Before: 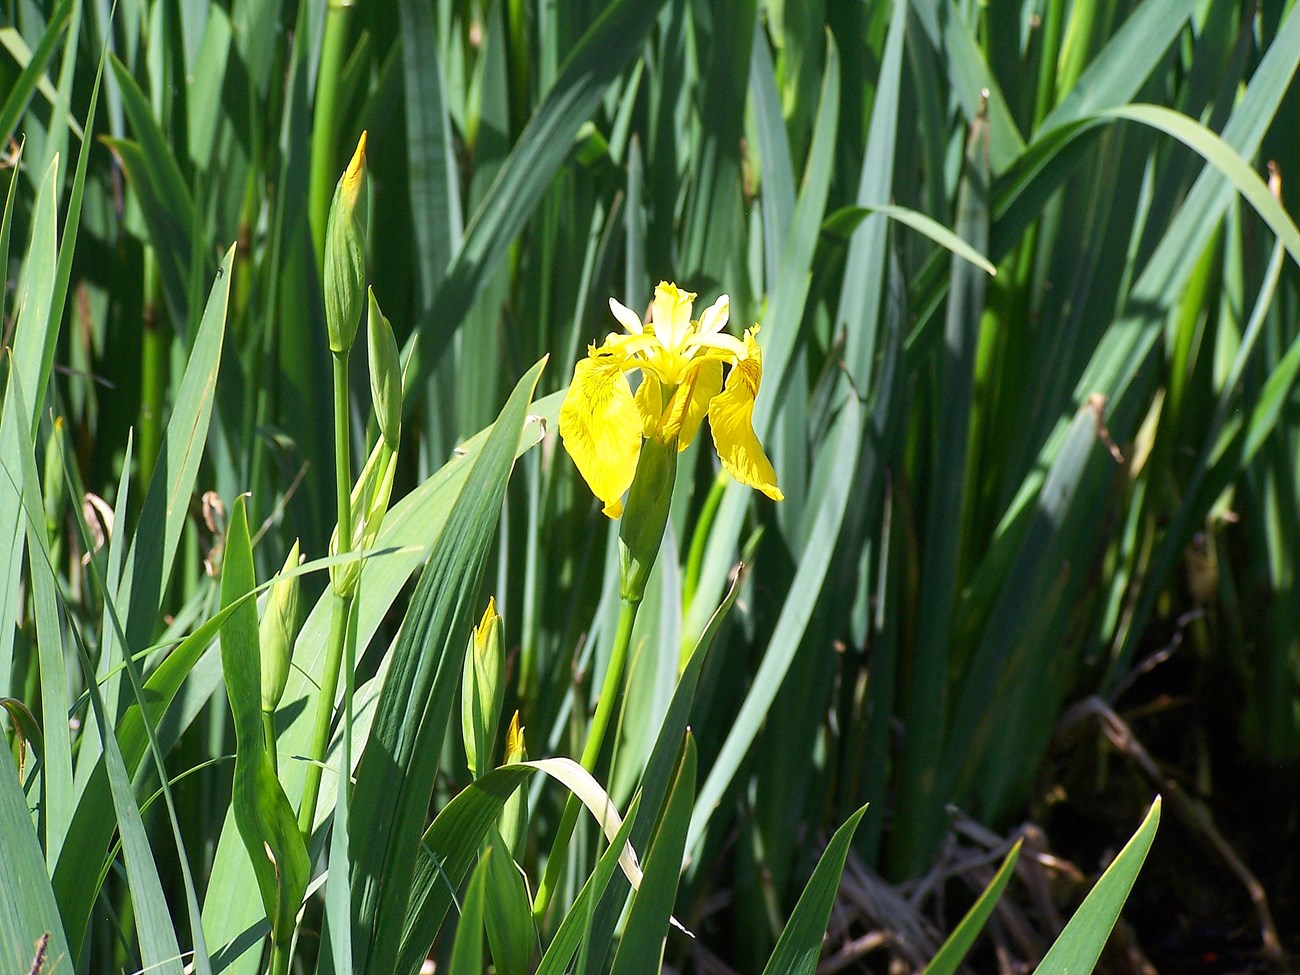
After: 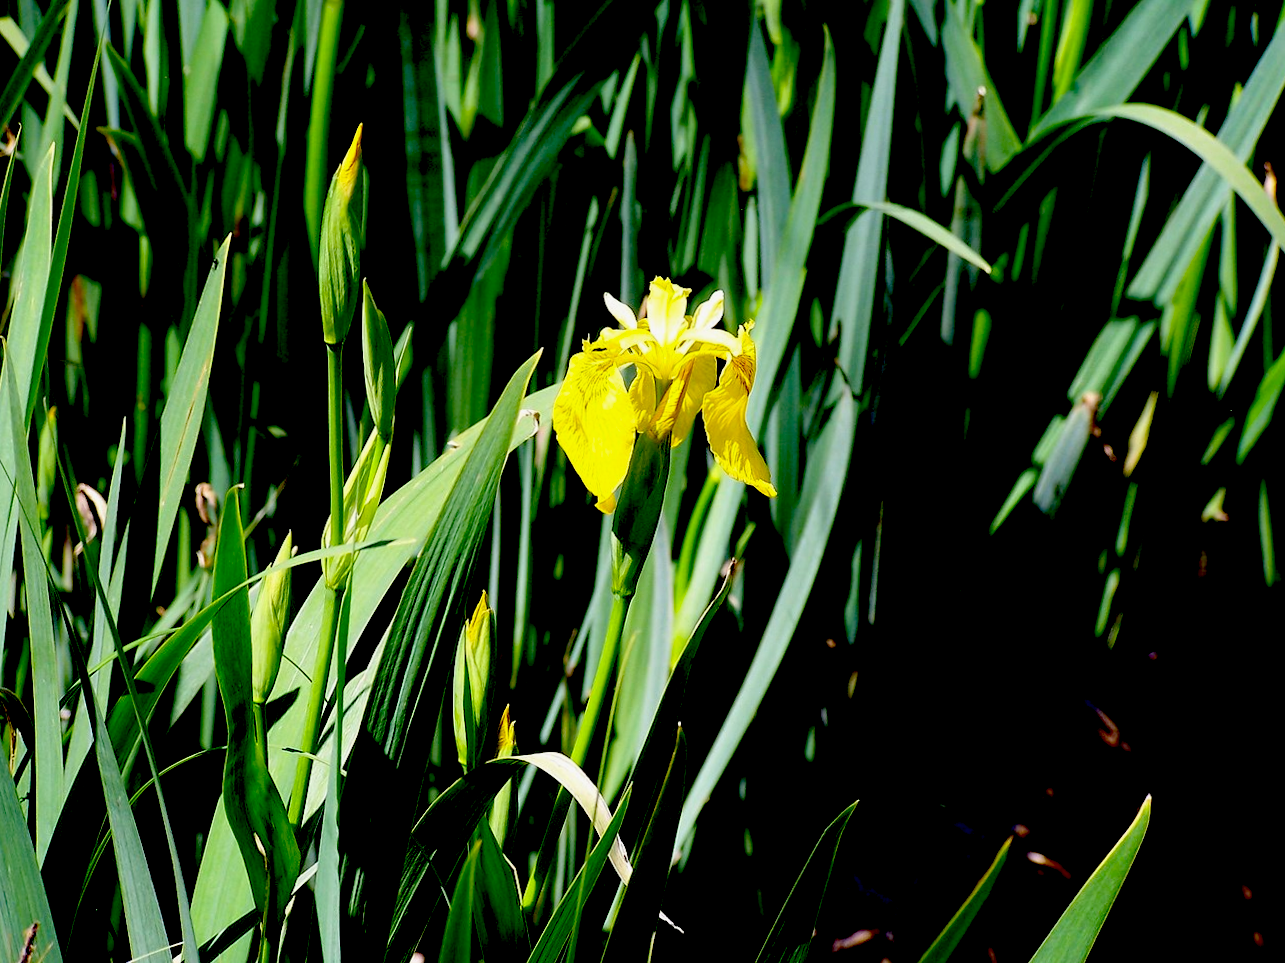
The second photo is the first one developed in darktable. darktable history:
exposure: black level correction 0.1, exposure -0.092 EV, compensate highlight preservation false
crop and rotate: angle -0.5°
